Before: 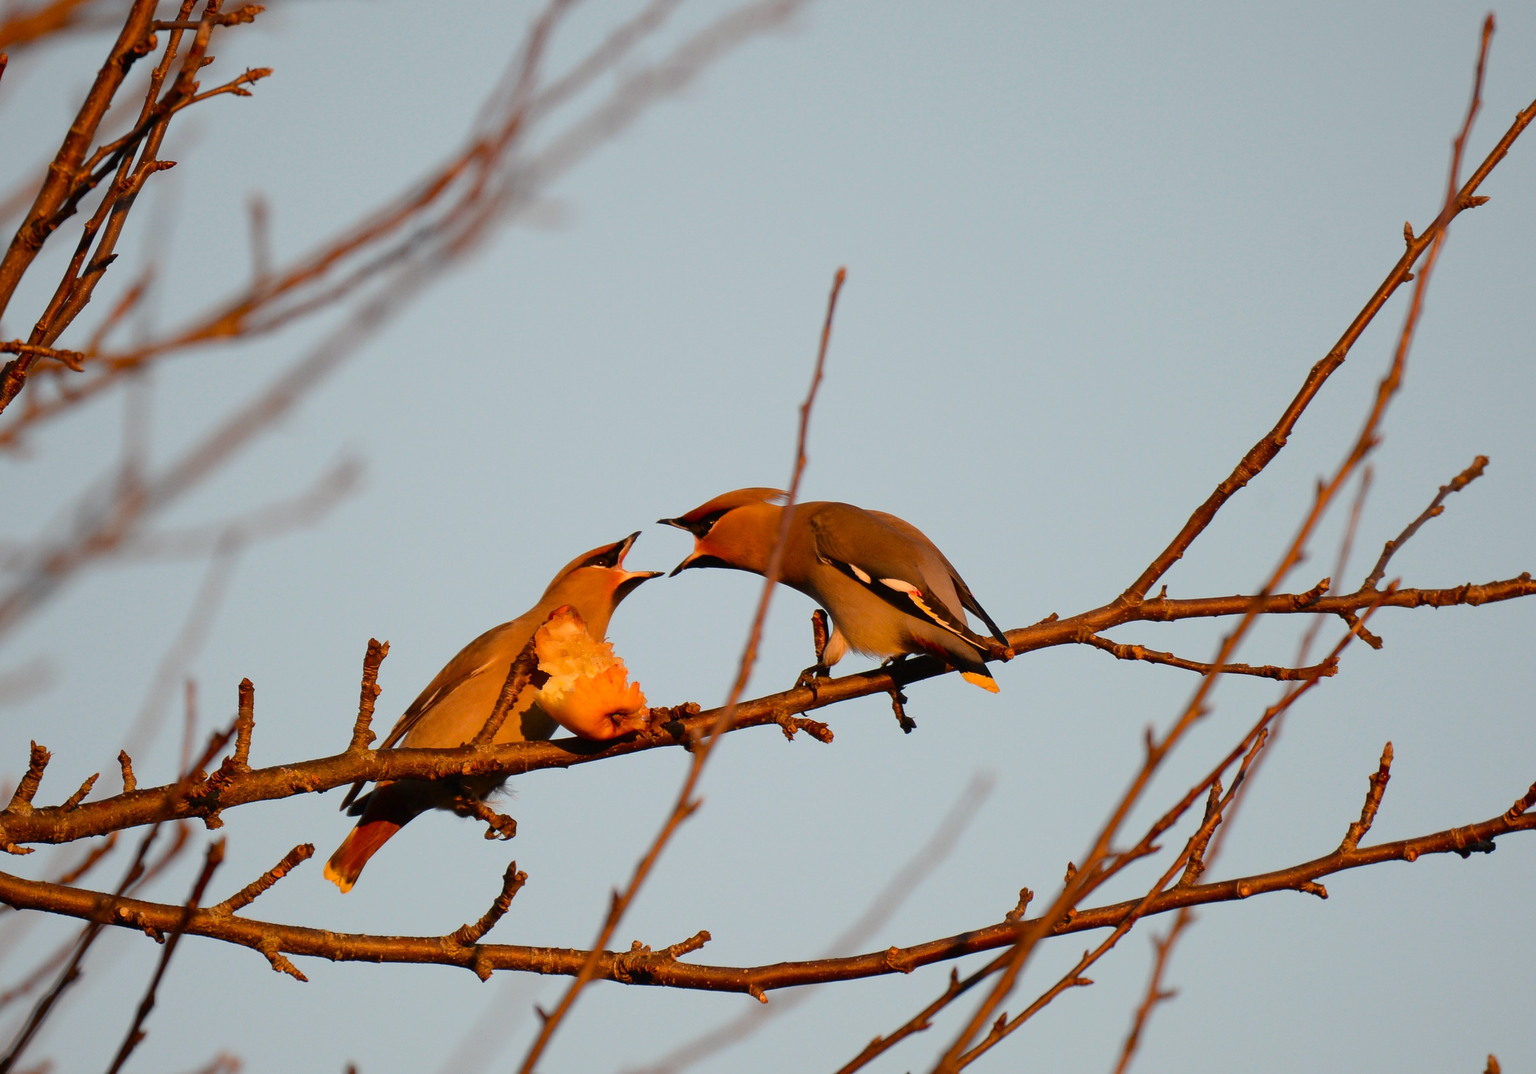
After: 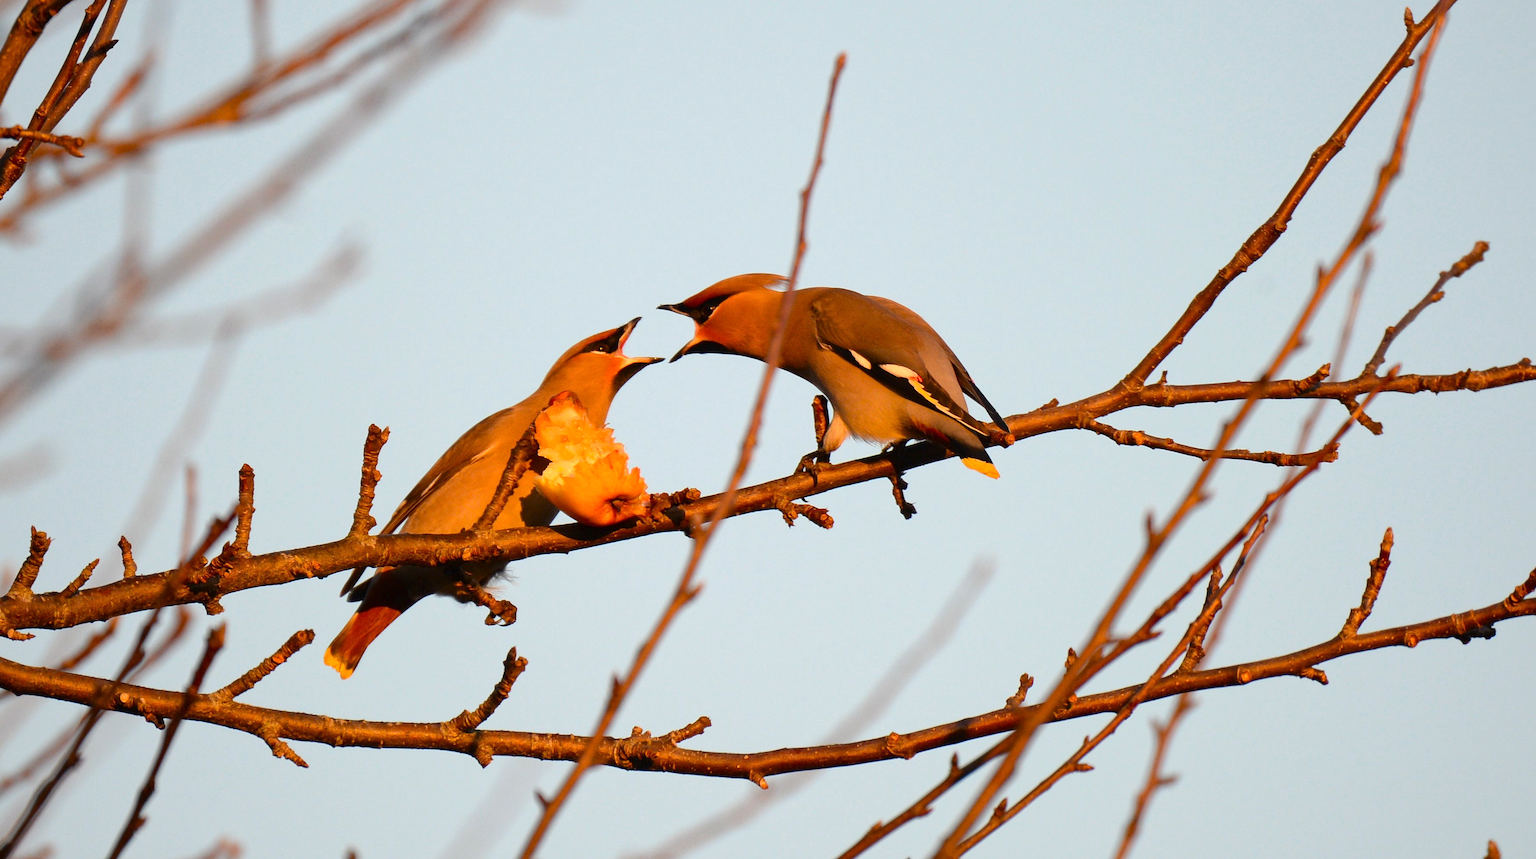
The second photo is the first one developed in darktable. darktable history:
exposure: exposure 0.515 EV, compensate highlight preservation false
crop and rotate: top 19.998%
local contrast: mode bilateral grid, contrast 10, coarseness 25, detail 115%, midtone range 0.2
